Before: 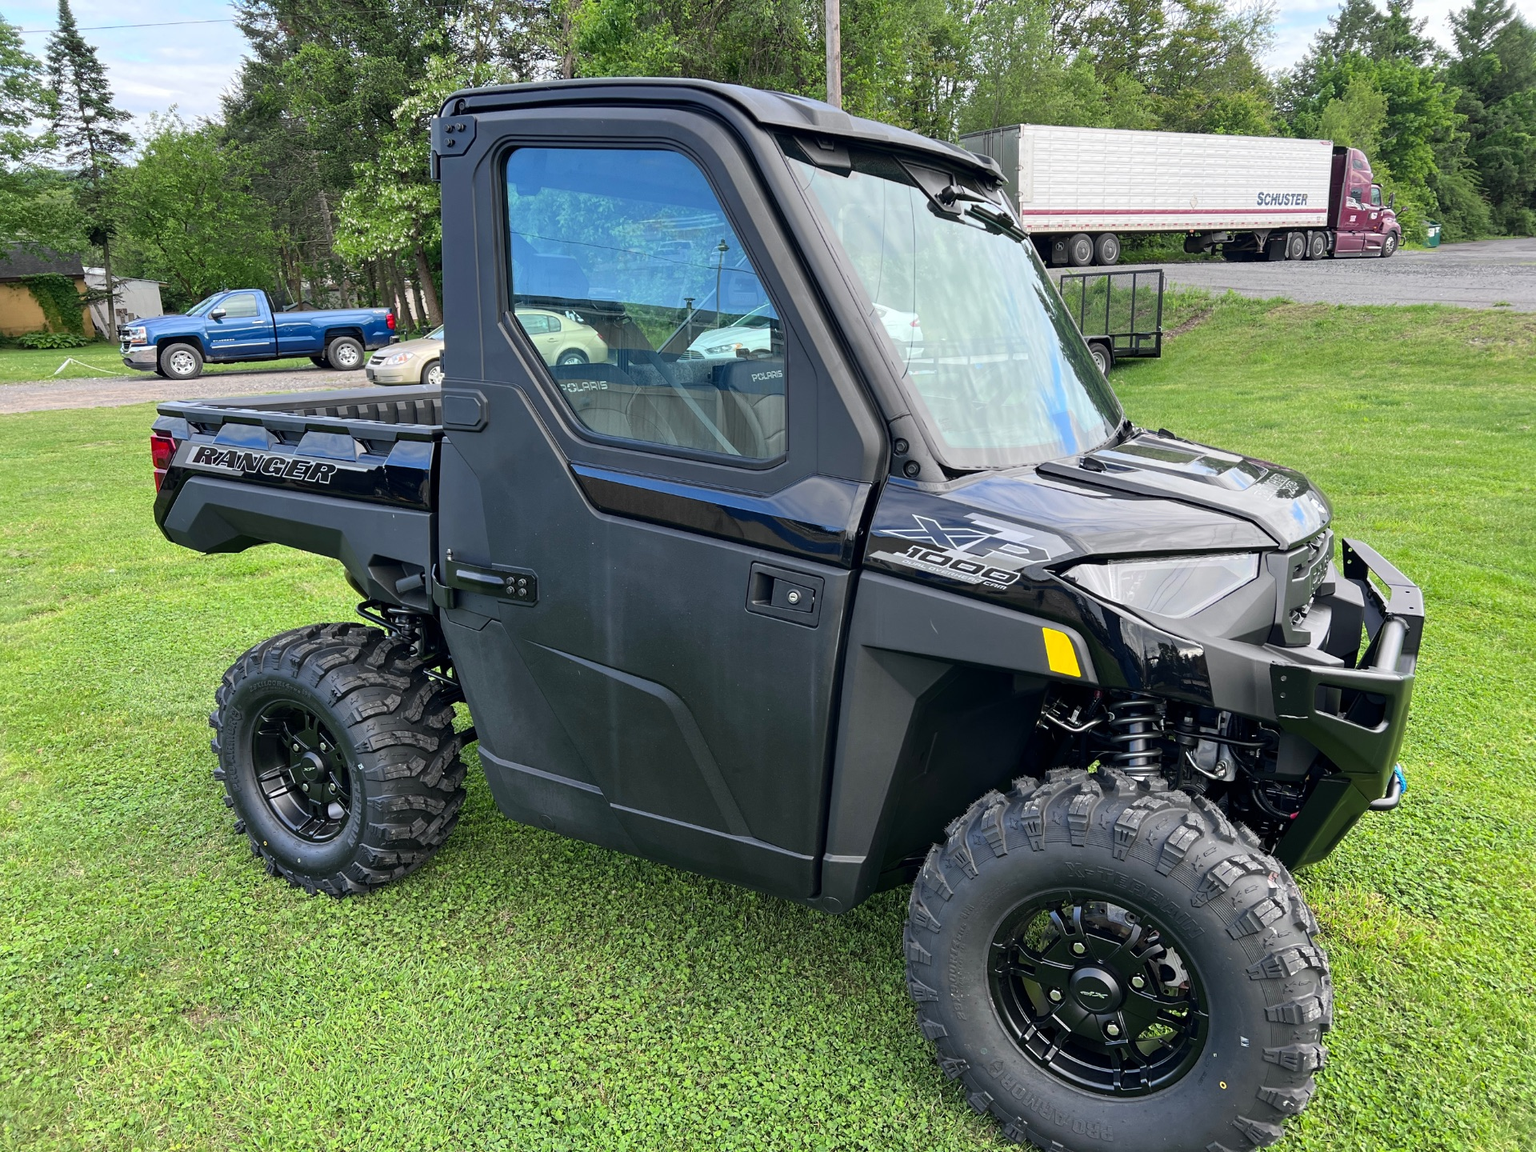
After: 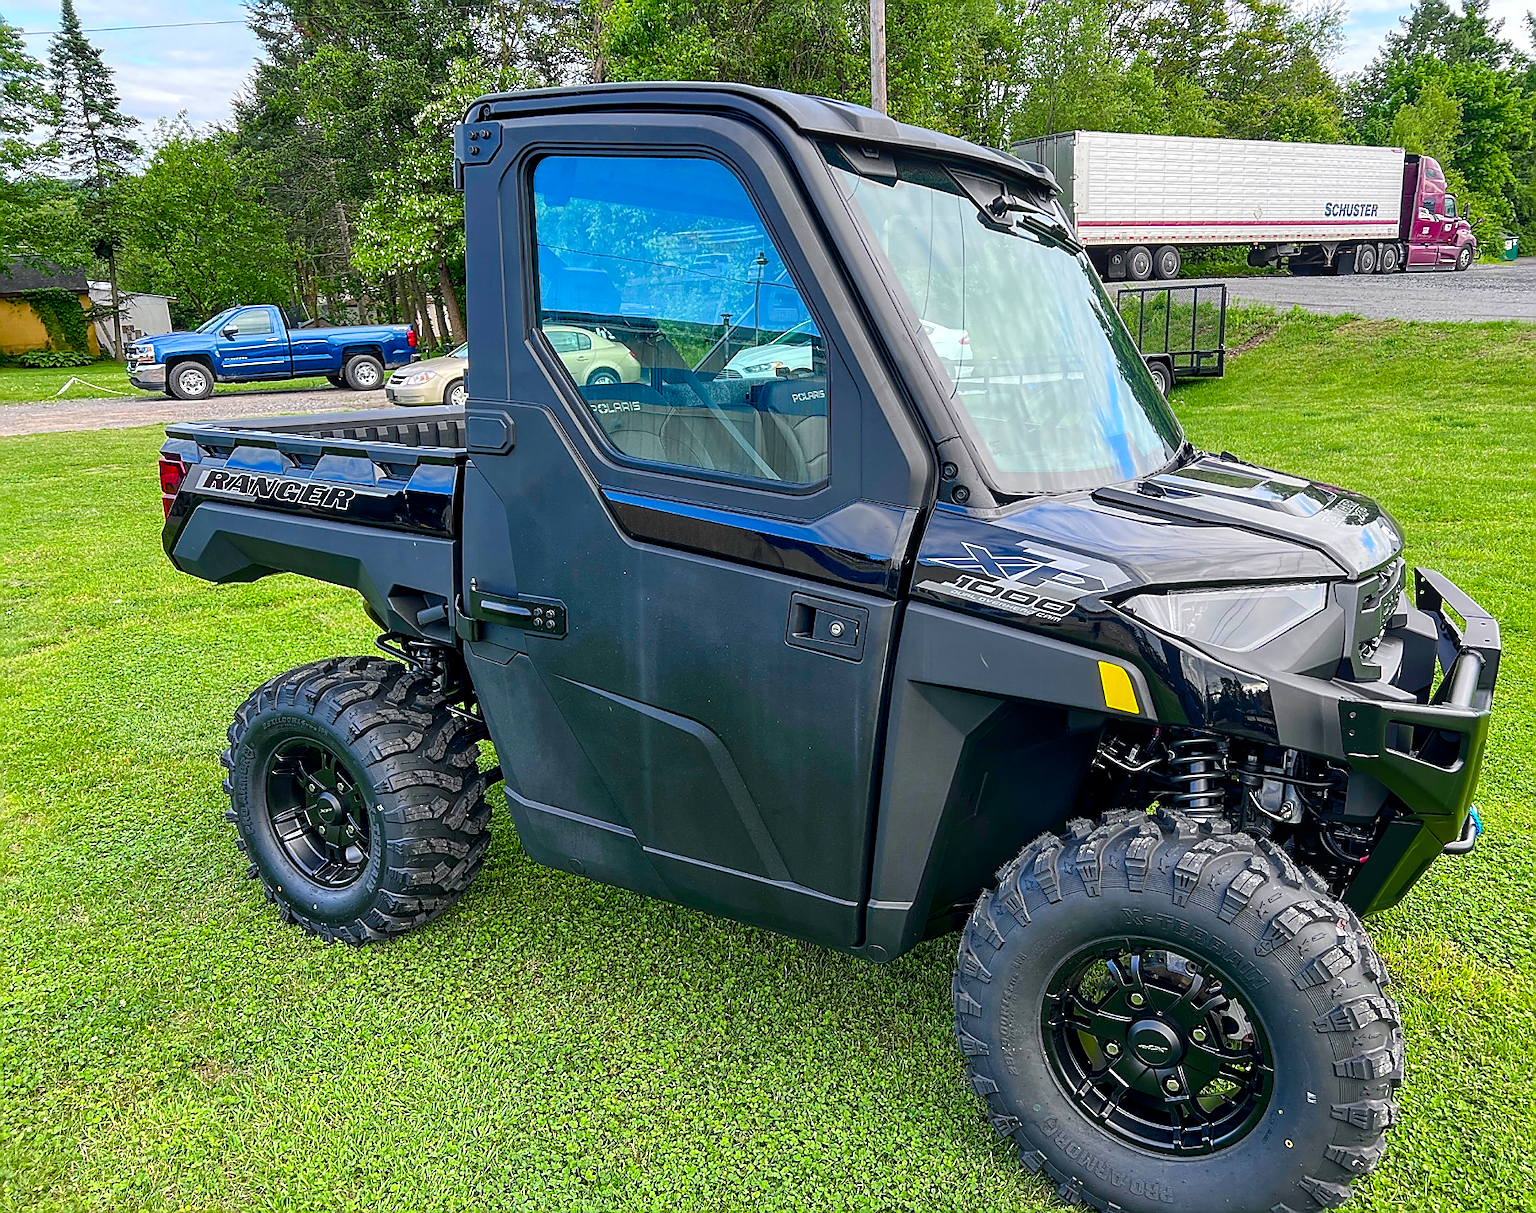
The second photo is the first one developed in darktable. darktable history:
color balance rgb: linear chroma grading › global chroma 14.803%, perceptual saturation grading › global saturation 44.416%, perceptual saturation grading › highlights -49.71%, perceptual saturation grading › shadows 29.68%, global vibrance 25.276%
sharpen: radius 1.372, amount 1.238, threshold 0.736
tone equalizer: on, module defaults
crop and rotate: left 0%, right 5.078%
local contrast: on, module defaults
